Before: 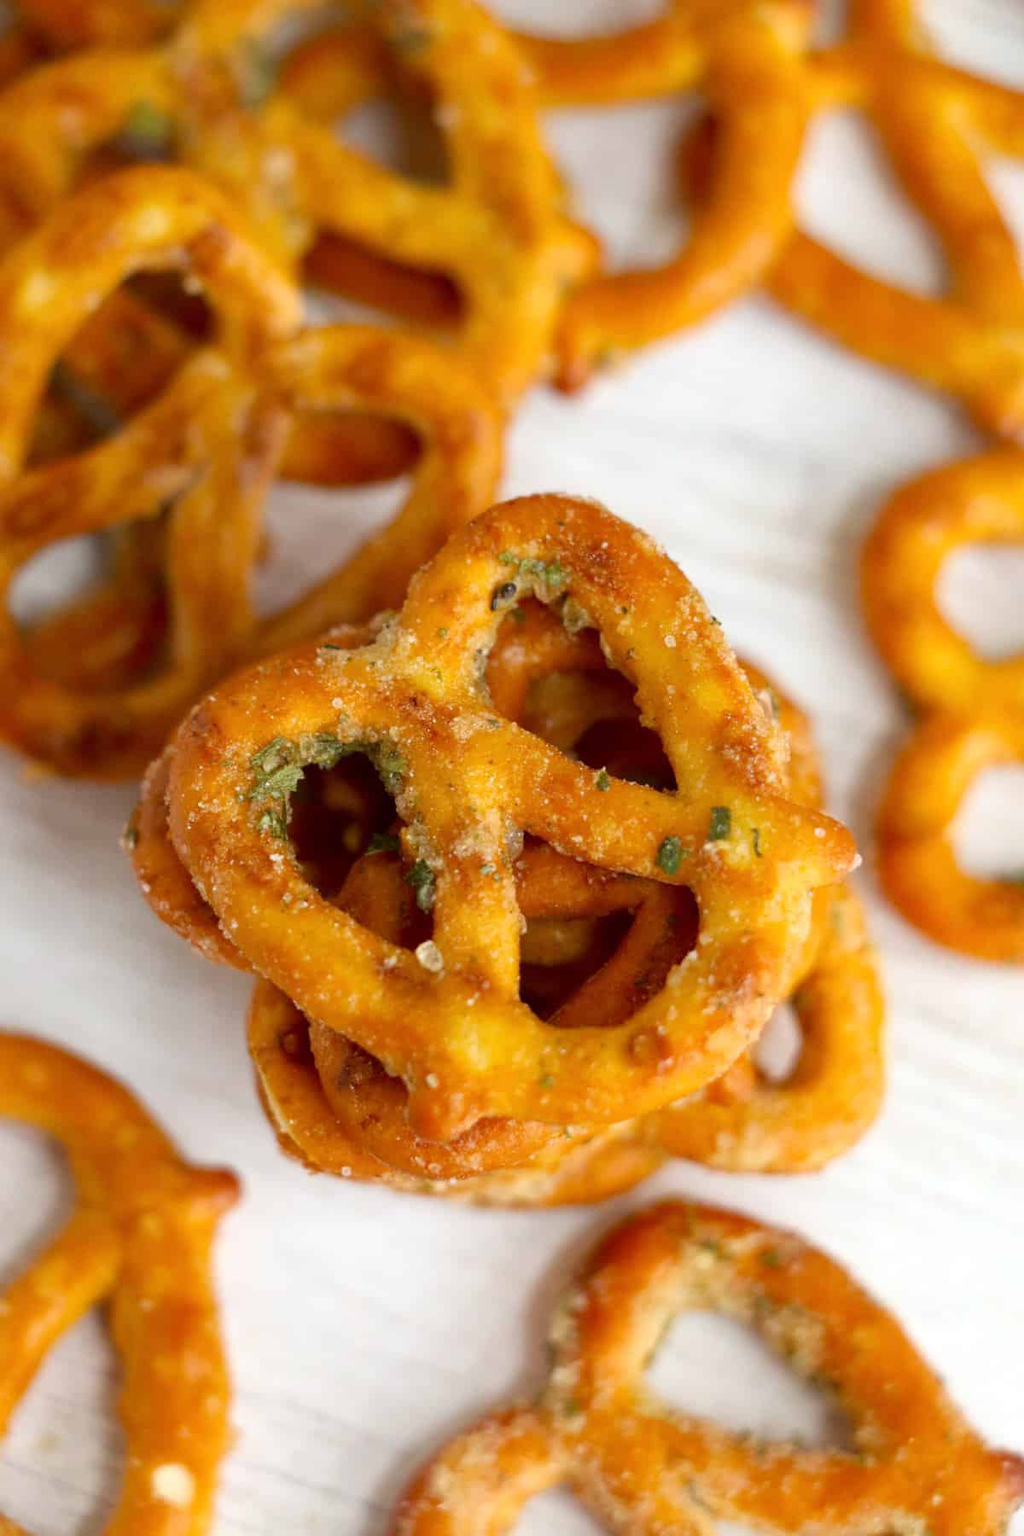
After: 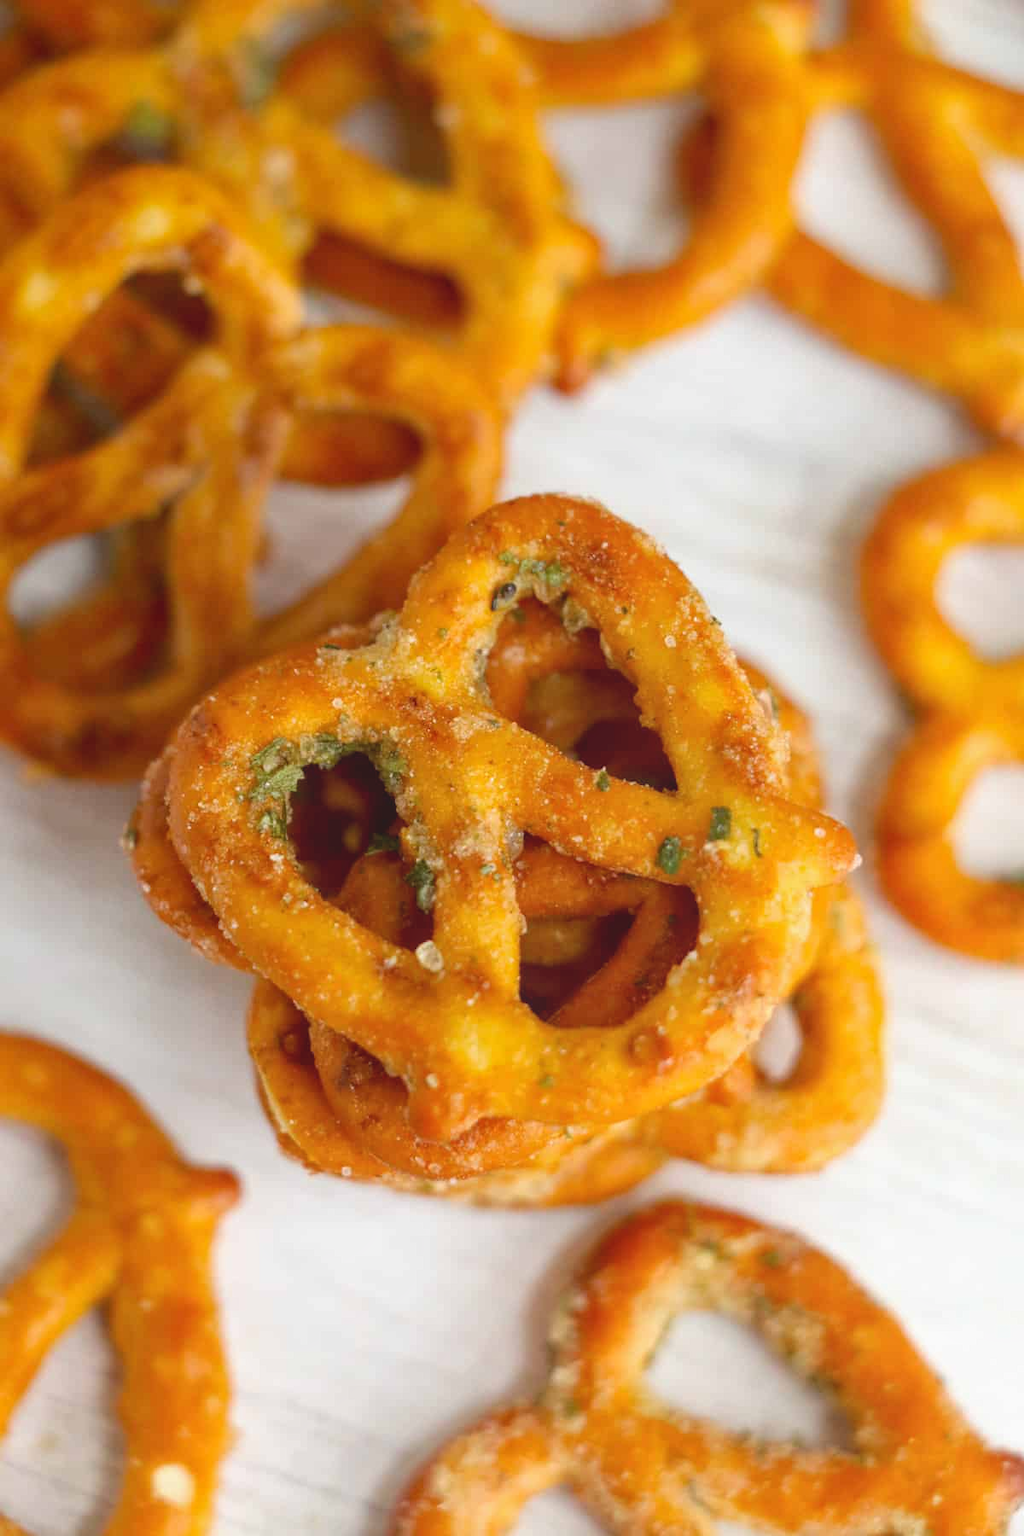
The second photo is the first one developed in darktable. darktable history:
local contrast: highlights 48%, shadows 4%, detail 99%
